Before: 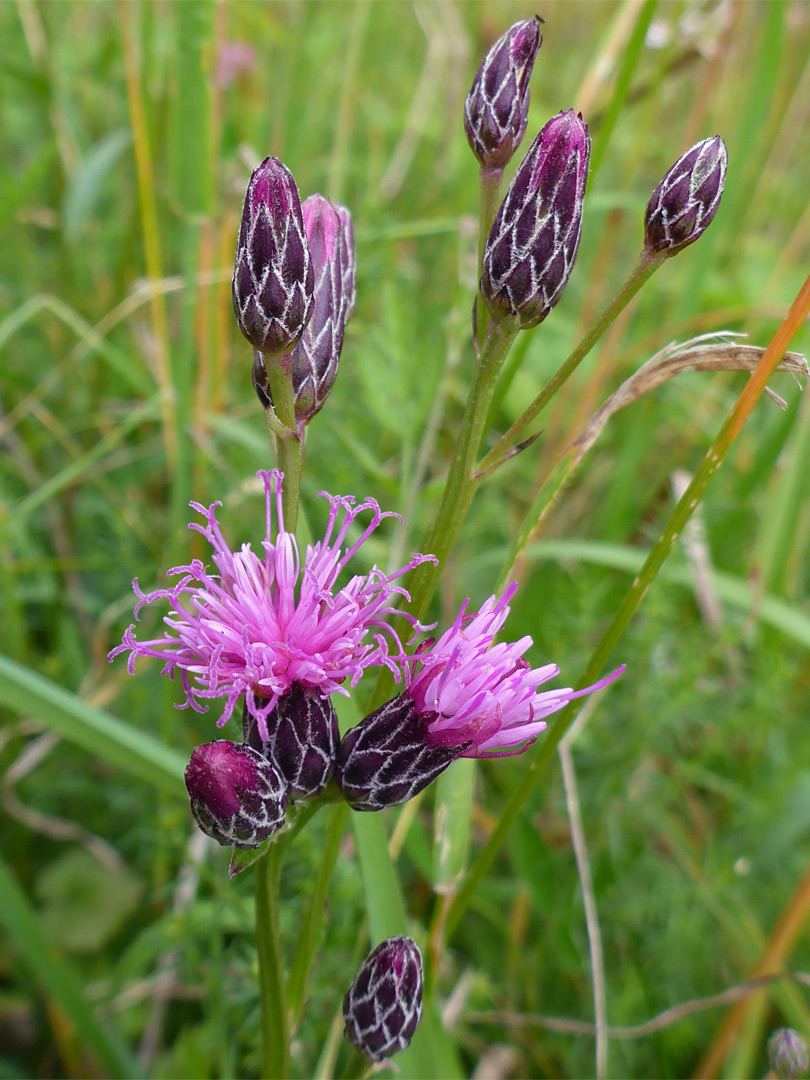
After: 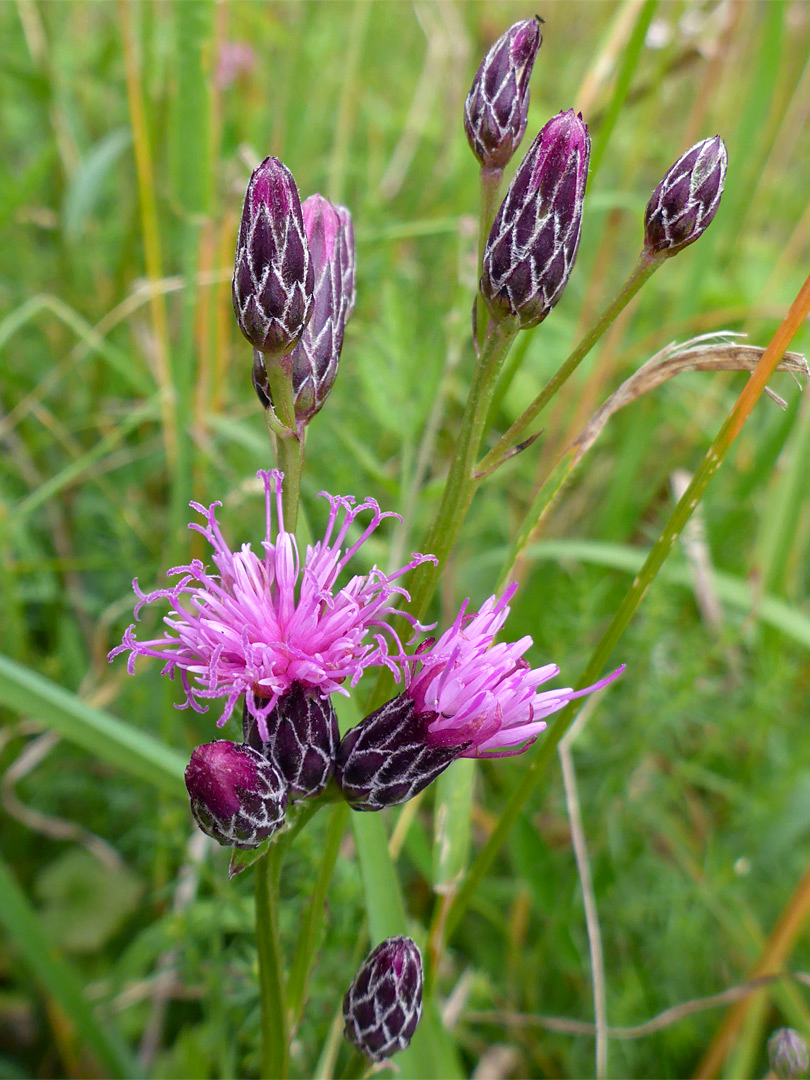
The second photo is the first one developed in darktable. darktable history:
exposure: black level correction 0.002, exposure 0.148 EV, compensate exposure bias true, compensate highlight preservation false
